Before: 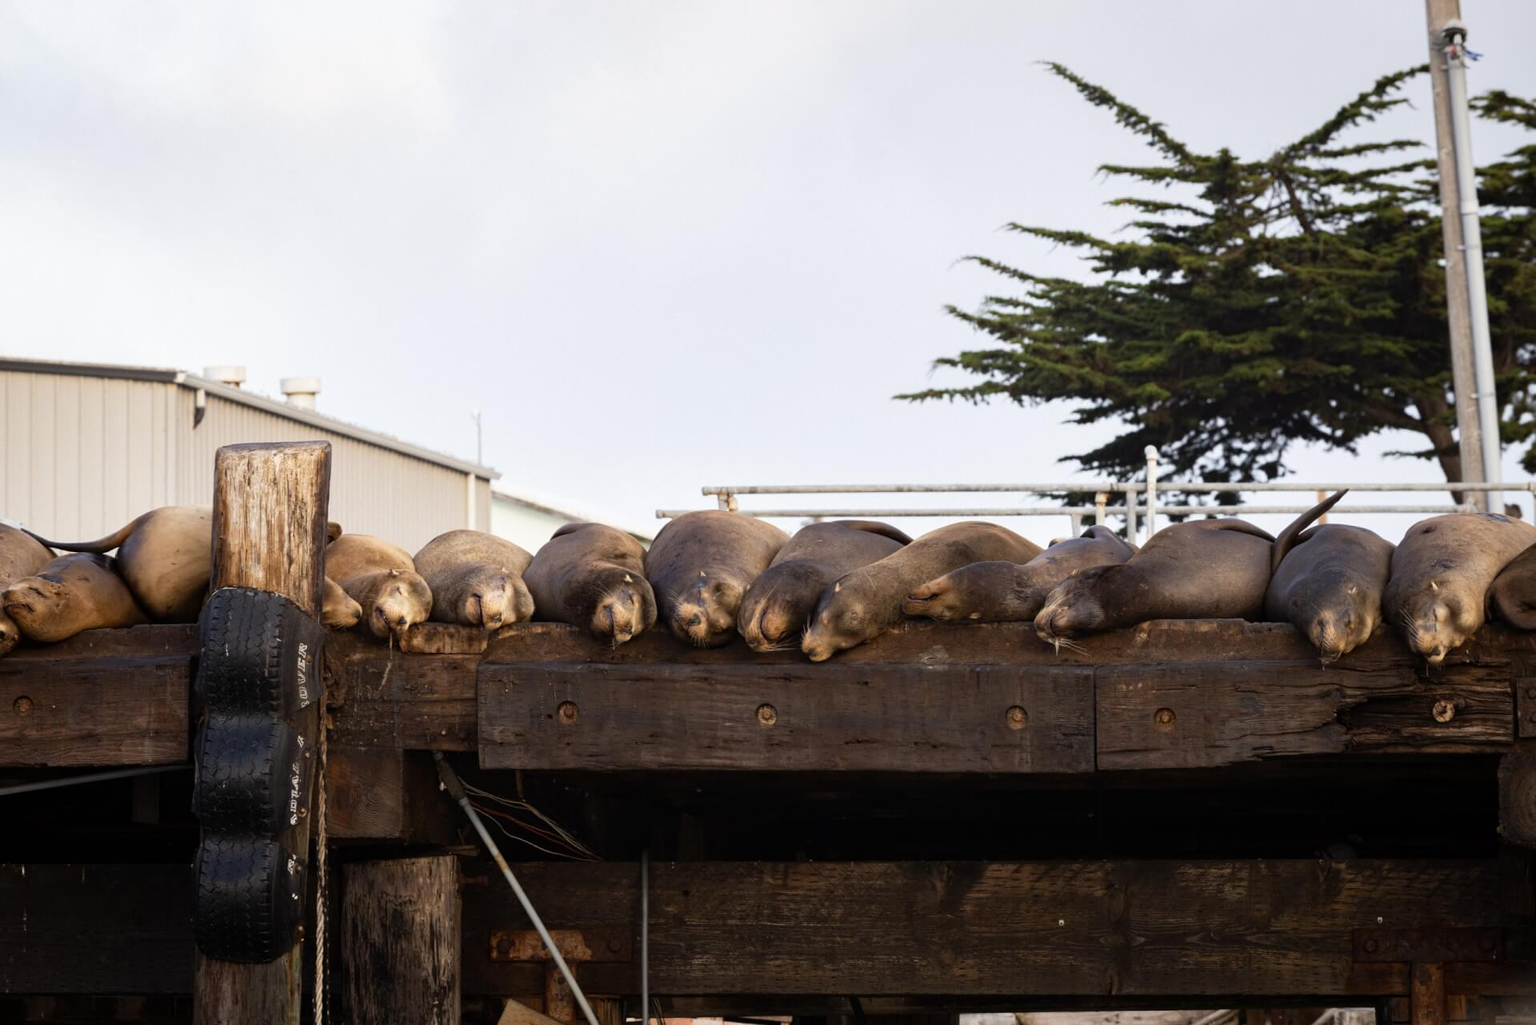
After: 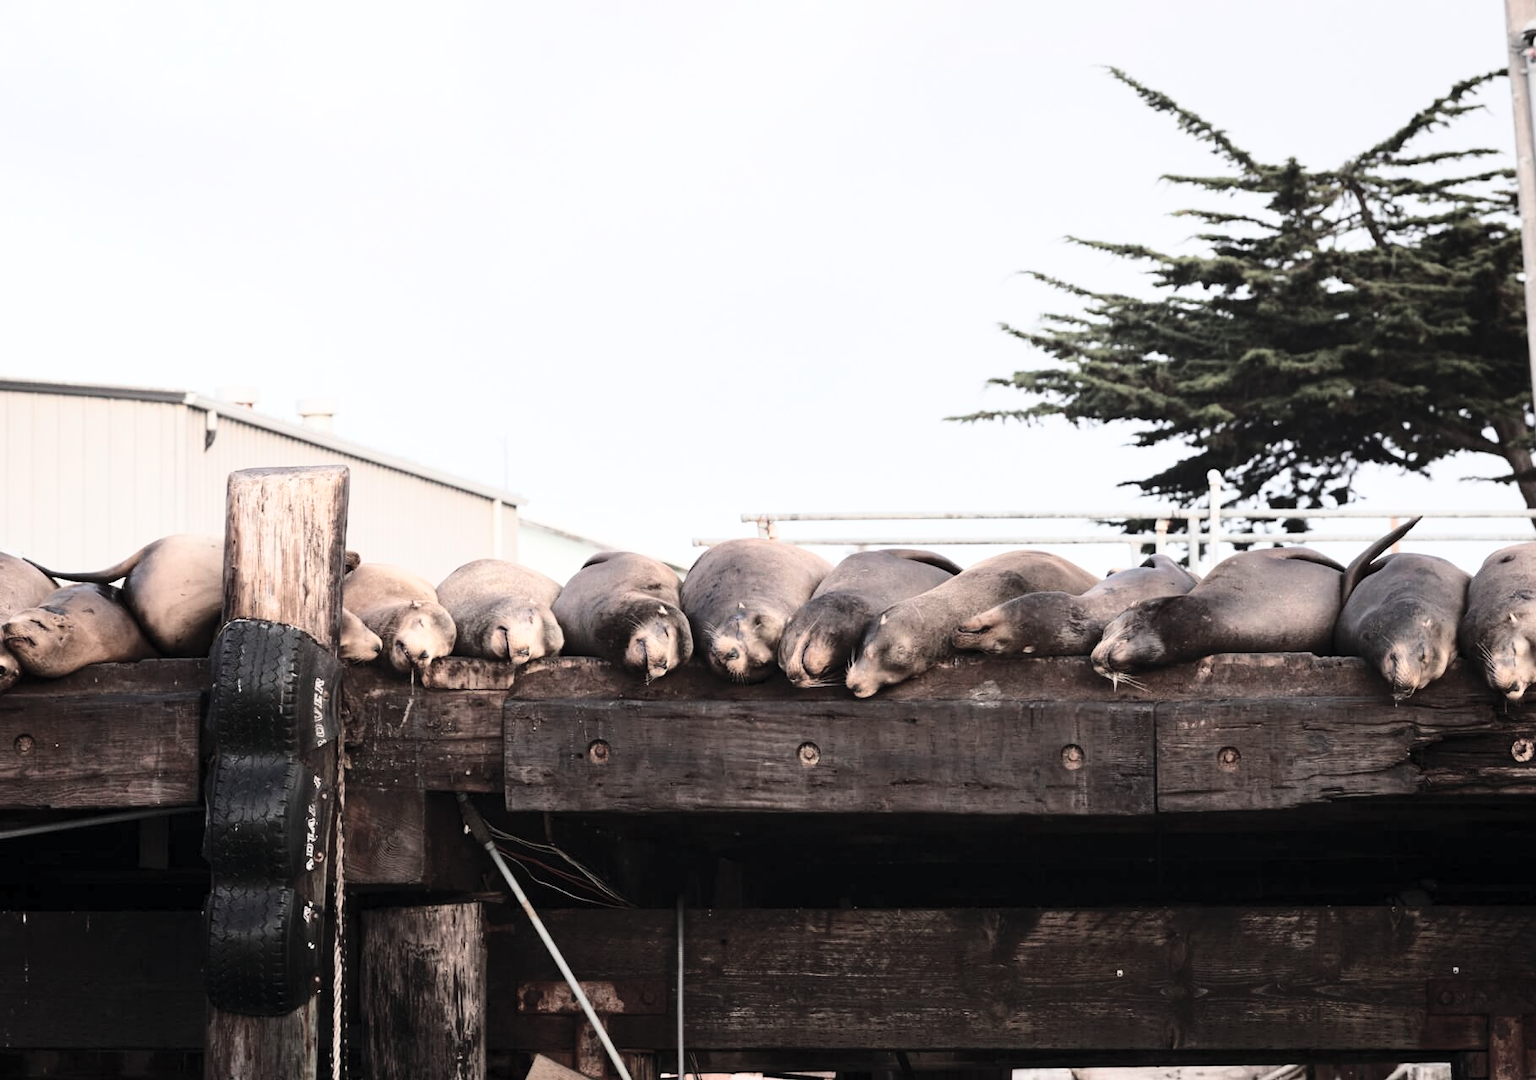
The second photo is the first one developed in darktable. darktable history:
crop and rotate: right 5.167%
tone curve: curves: ch0 [(0, 0) (0.227, 0.17) (0.766, 0.774) (1, 1)]; ch1 [(0, 0) (0.114, 0.127) (0.437, 0.452) (0.498, 0.498) (0.529, 0.541) (0.579, 0.589) (1, 1)]; ch2 [(0, 0) (0.233, 0.259) (0.493, 0.492) (0.587, 0.573) (1, 1)], color space Lab, independent channels, preserve colors none
contrast brightness saturation: brightness 0.18, saturation -0.5
base curve: curves: ch0 [(0, 0) (0.028, 0.03) (0.121, 0.232) (0.46, 0.748) (0.859, 0.968) (1, 1)]
